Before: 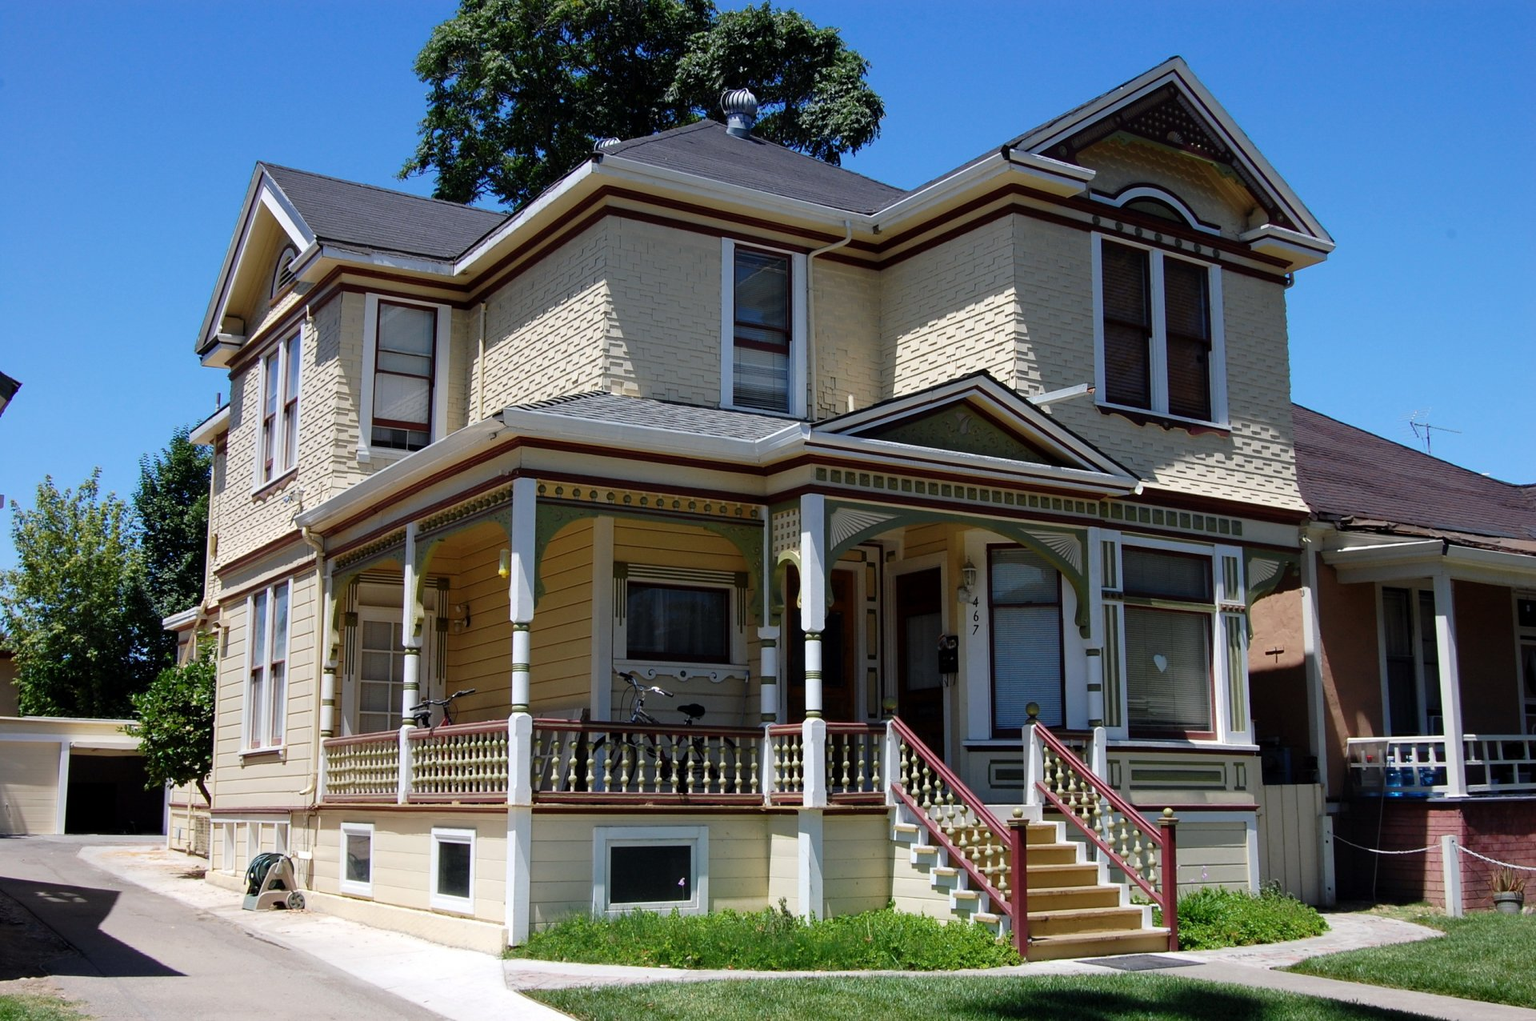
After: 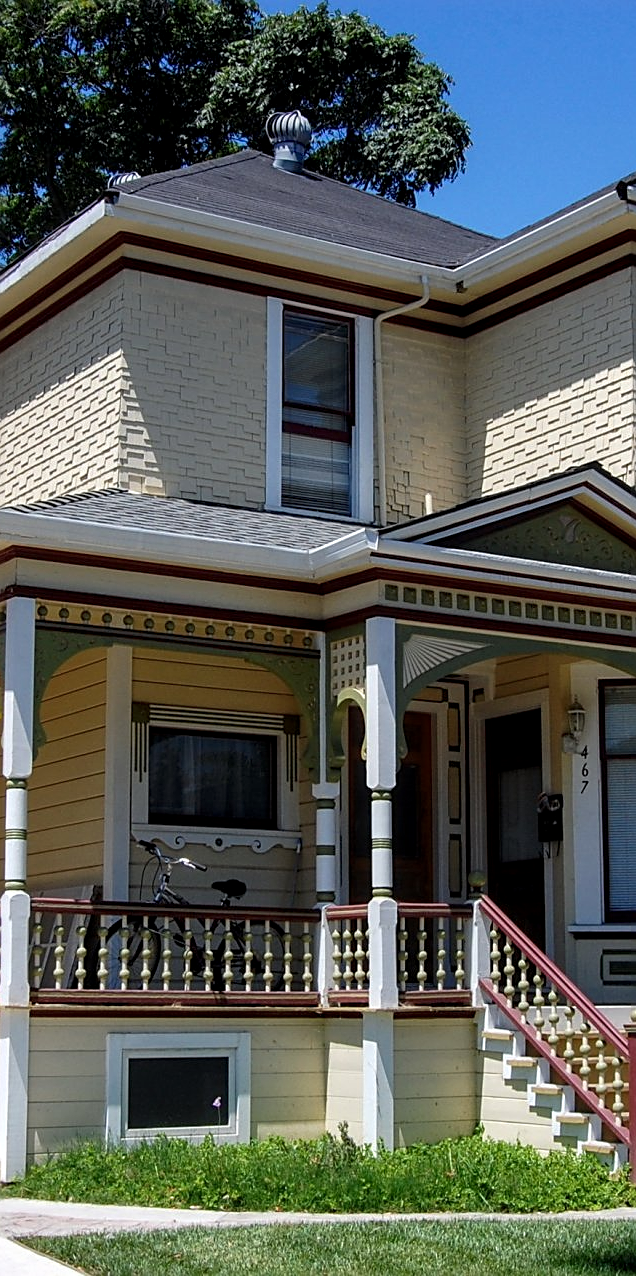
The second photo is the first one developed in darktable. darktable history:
sharpen: on, module defaults
local contrast: on, module defaults
crop: left 33.075%, right 33.766%
